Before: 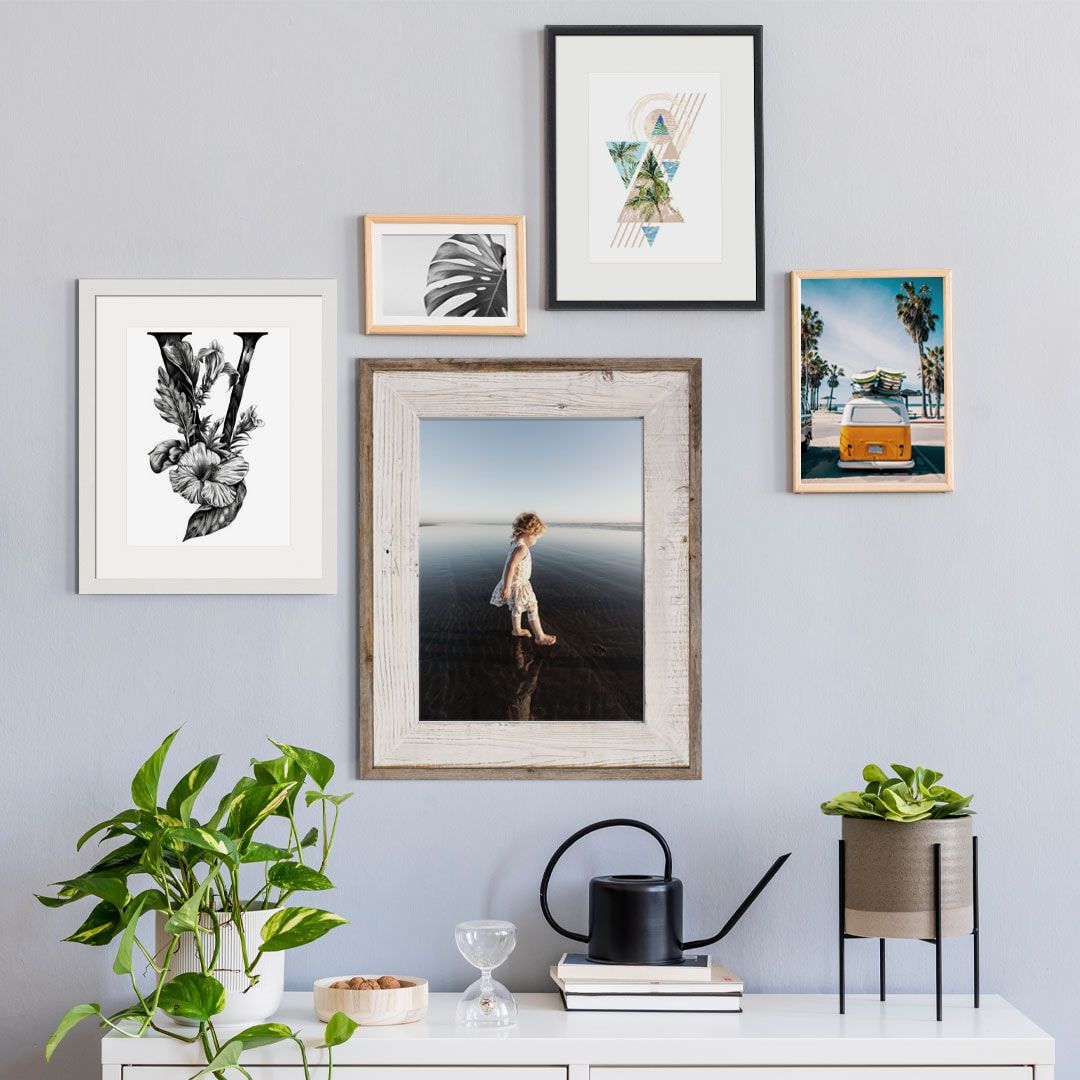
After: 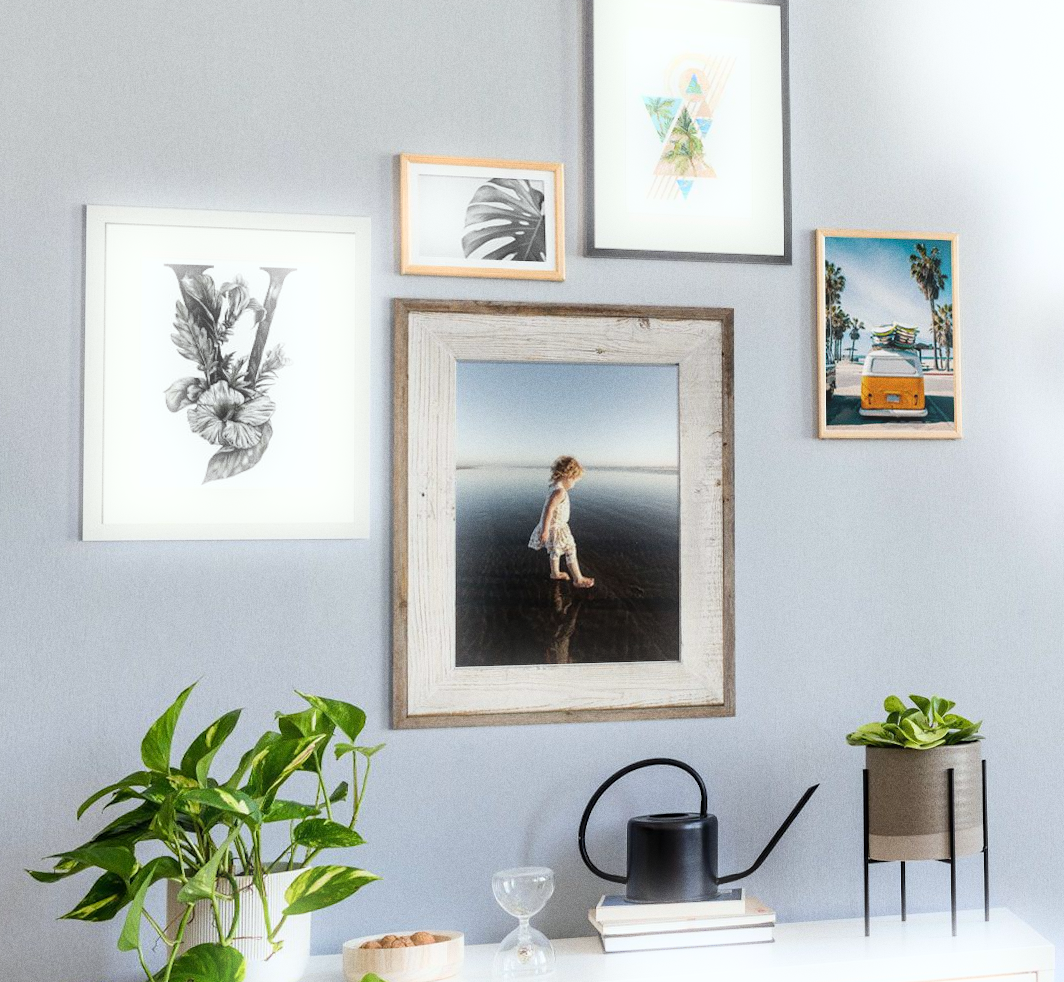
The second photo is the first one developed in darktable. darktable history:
grain: coarseness 0.09 ISO
rotate and perspective: rotation -0.013°, lens shift (vertical) -0.027, lens shift (horizontal) 0.178, crop left 0.016, crop right 0.989, crop top 0.082, crop bottom 0.918
bloom: size 5%, threshold 95%, strength 15%
white balance: red 0.978, blue 0.999
